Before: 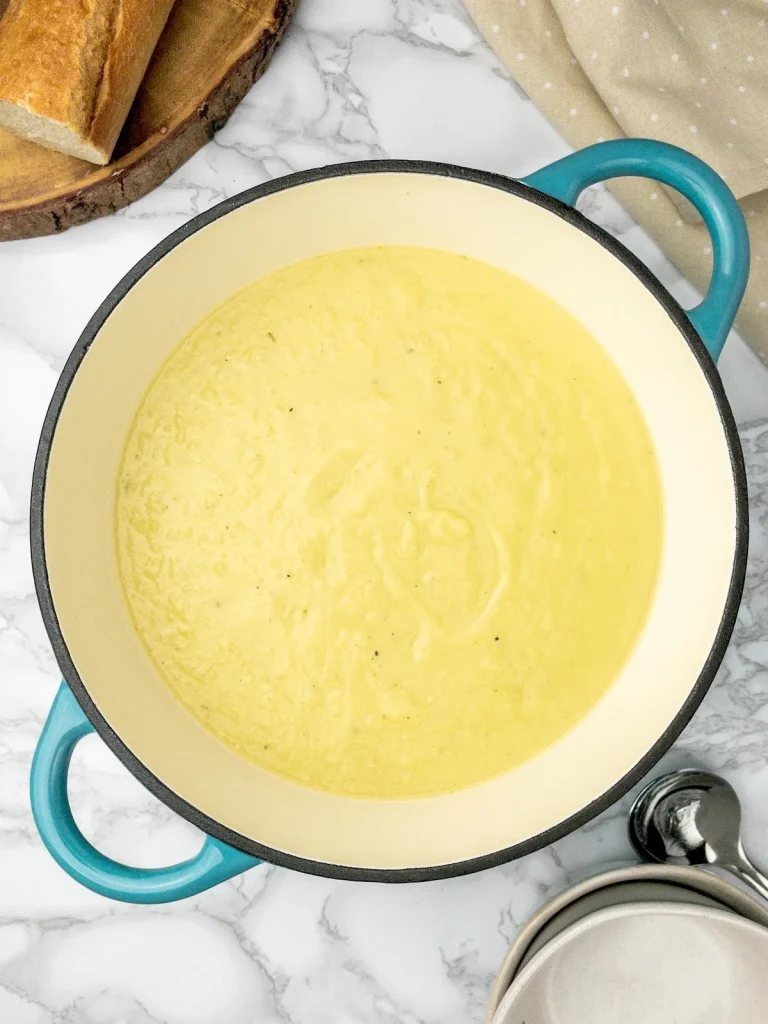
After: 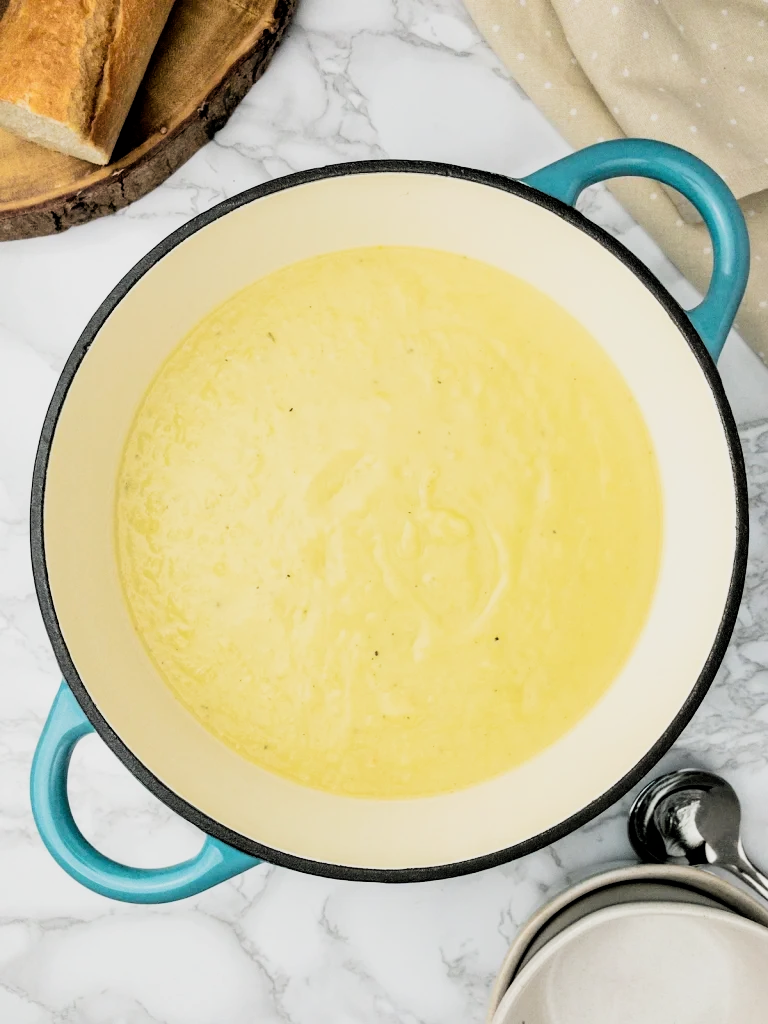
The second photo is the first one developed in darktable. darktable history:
filmic rgb: black relative exposure -5.12 EV, white relative exposure 3.53 EV, hardness 3.17, contrast 1.403, highlights saturation mix -29.55%
